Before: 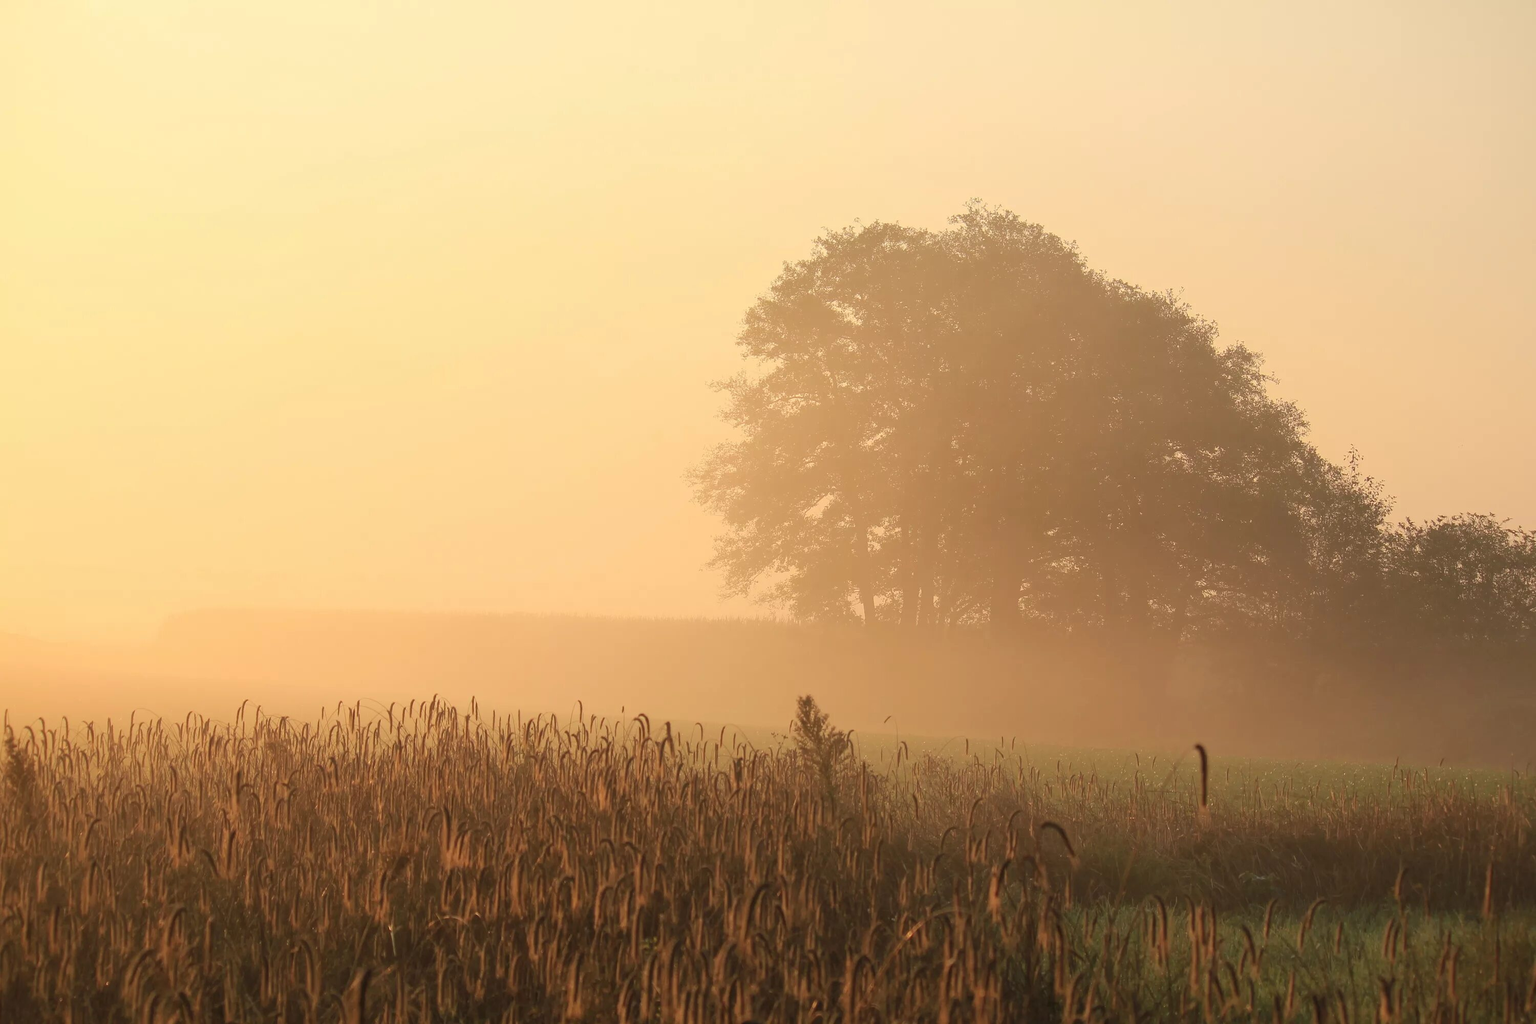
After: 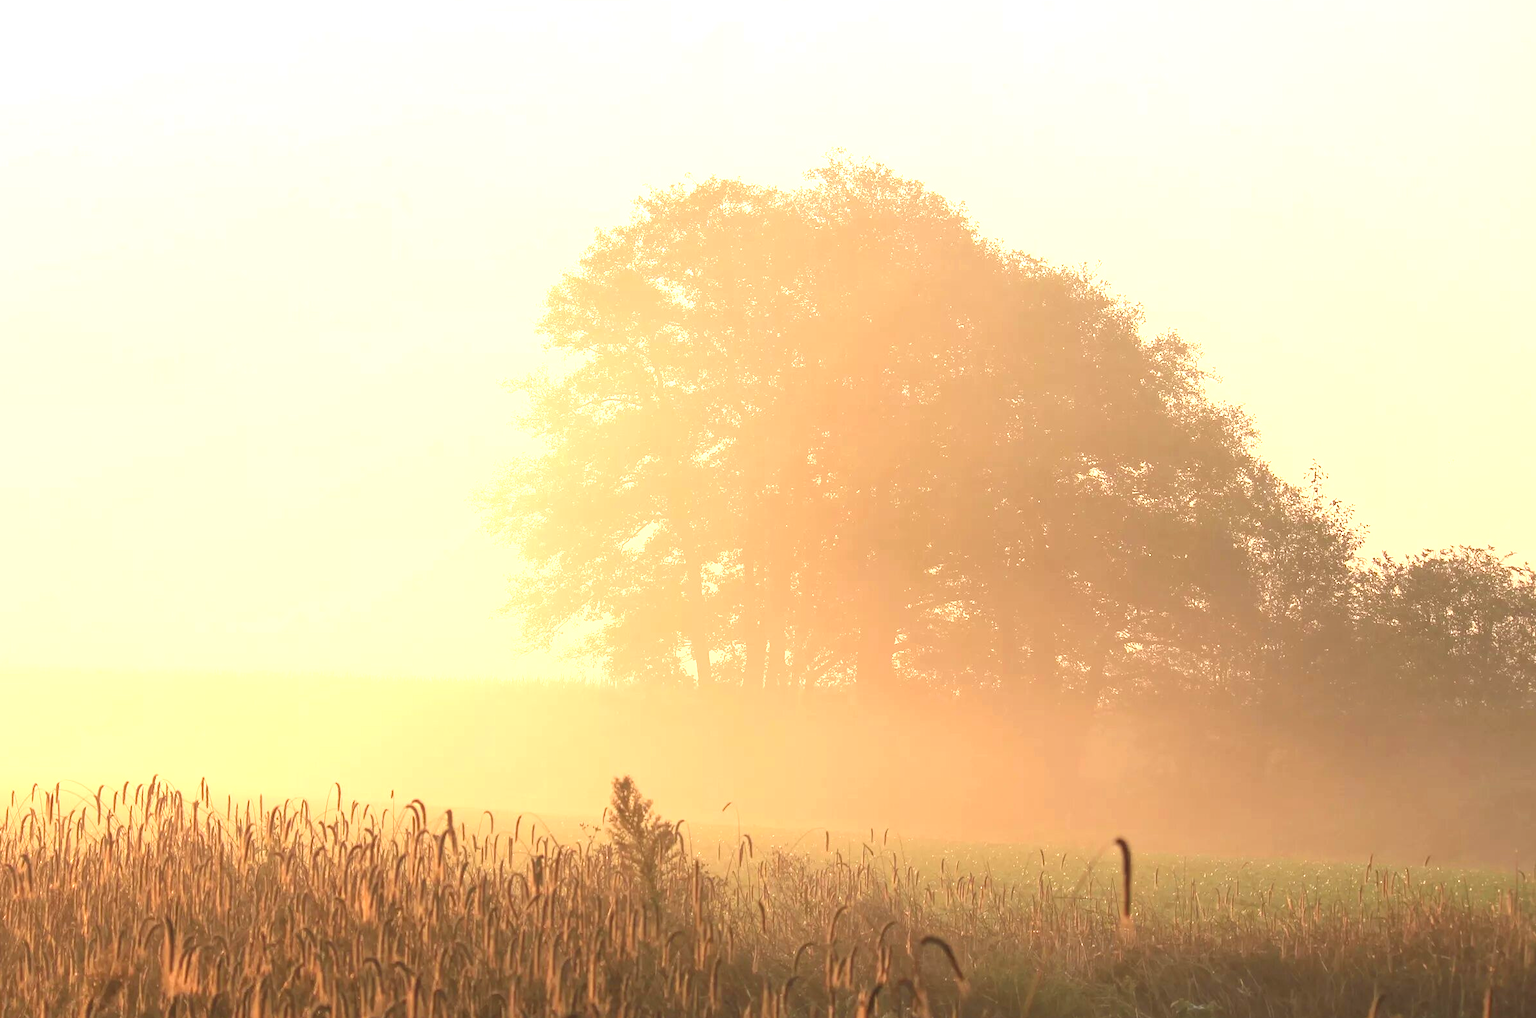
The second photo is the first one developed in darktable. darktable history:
crop and rotate: left 20.389%, top 7.982%, right 0.501%, bottom 13.367%
exposure: black level correction 0, exposure 1.199 EV, compensate exposure bias true, compensate highlight preservation false
